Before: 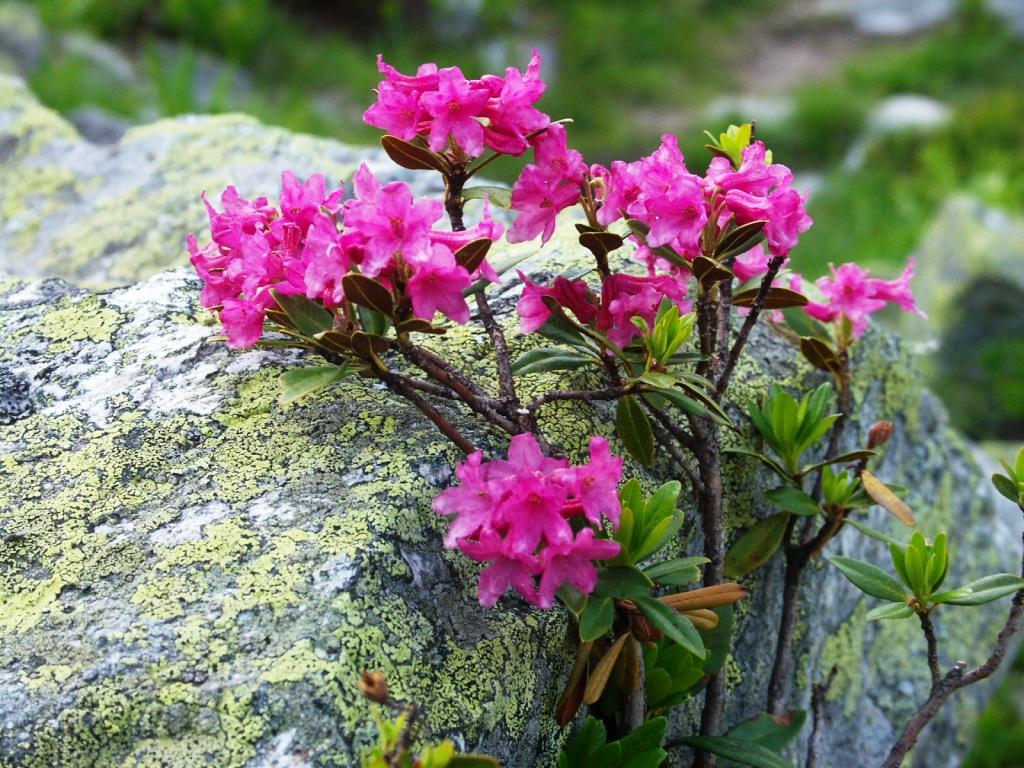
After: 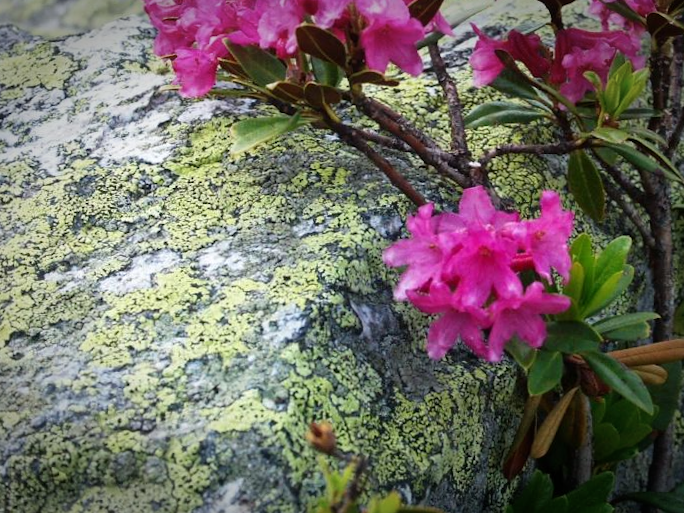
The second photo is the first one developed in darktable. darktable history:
tone equalizer: on, module defaults
crop and rotate: angle -0.82°, left 3.85%, top 31.828%, right 27.992%
vignetting: fall-off start 70.97%, brightness -0.584, saturation -0.118, width/height ratio 1.333
exposure: compensate highlight preservation false
